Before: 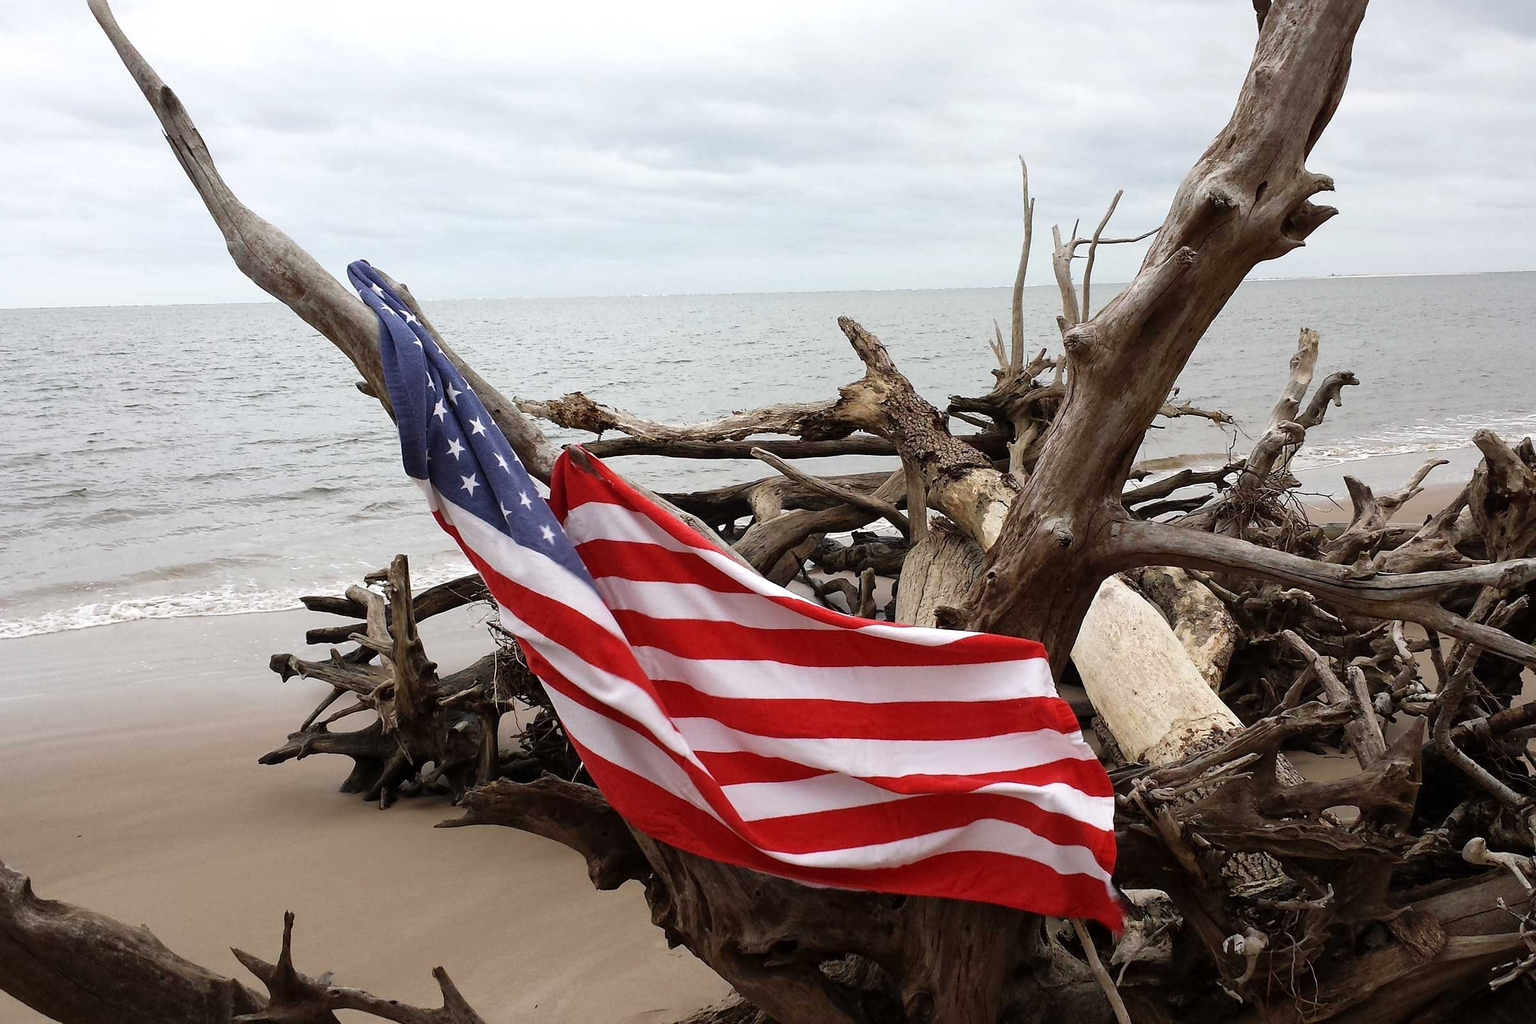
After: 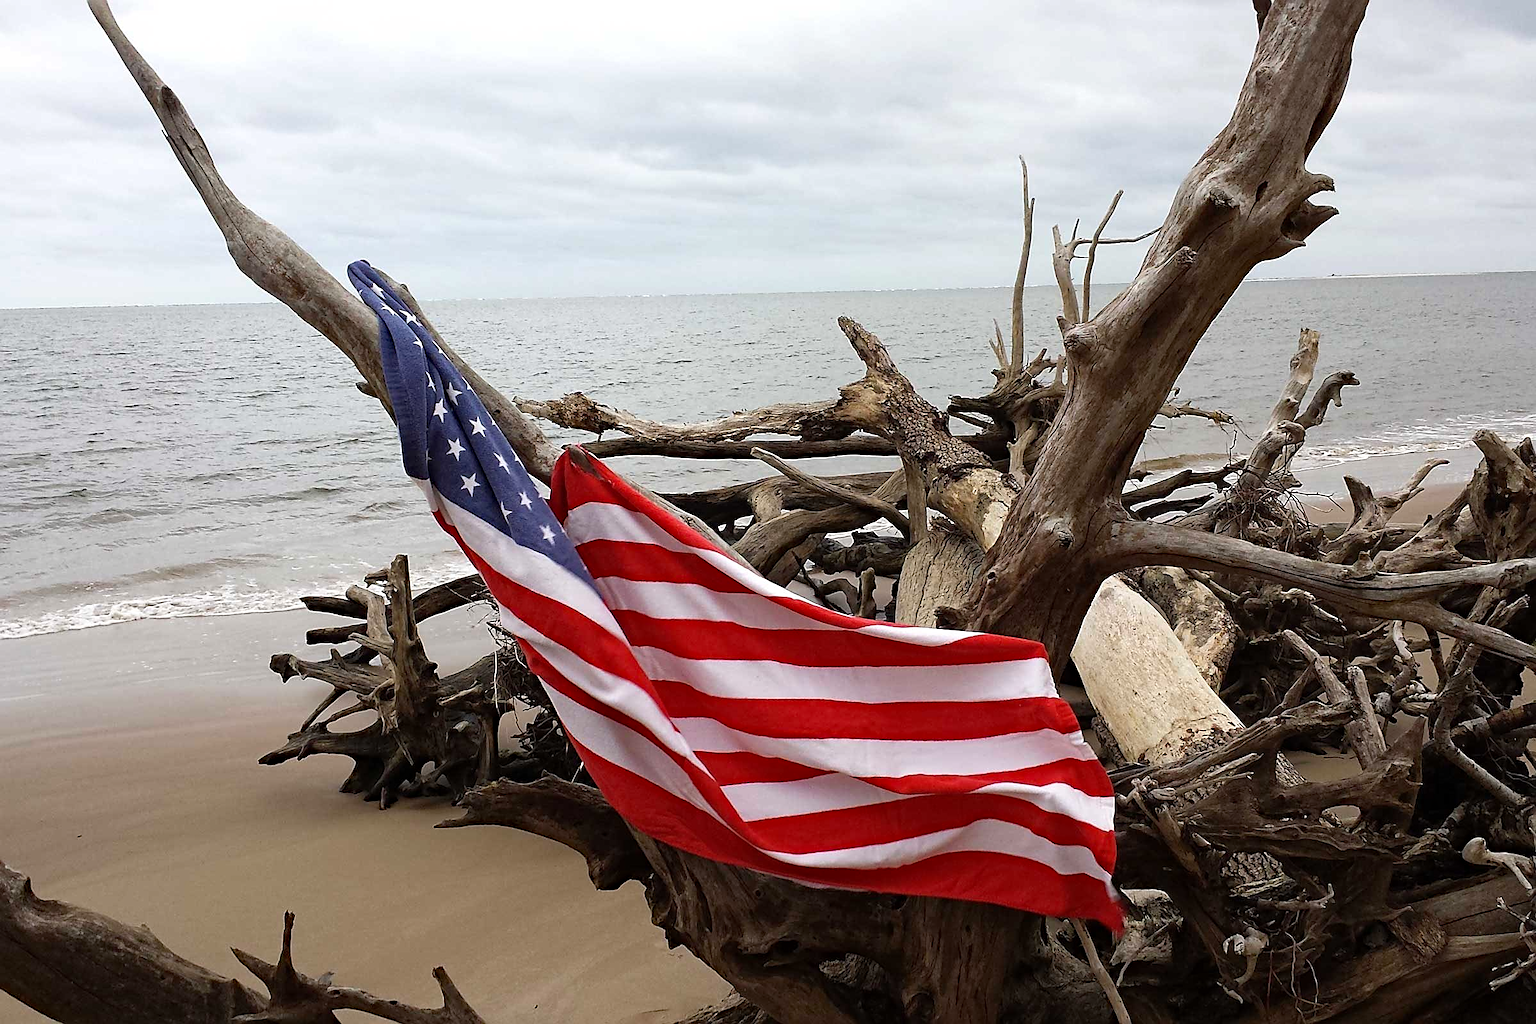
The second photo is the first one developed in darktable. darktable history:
sharpen: on, module defaults
haze removal: strength 0.282, distance 0.254, compatibility mode true
